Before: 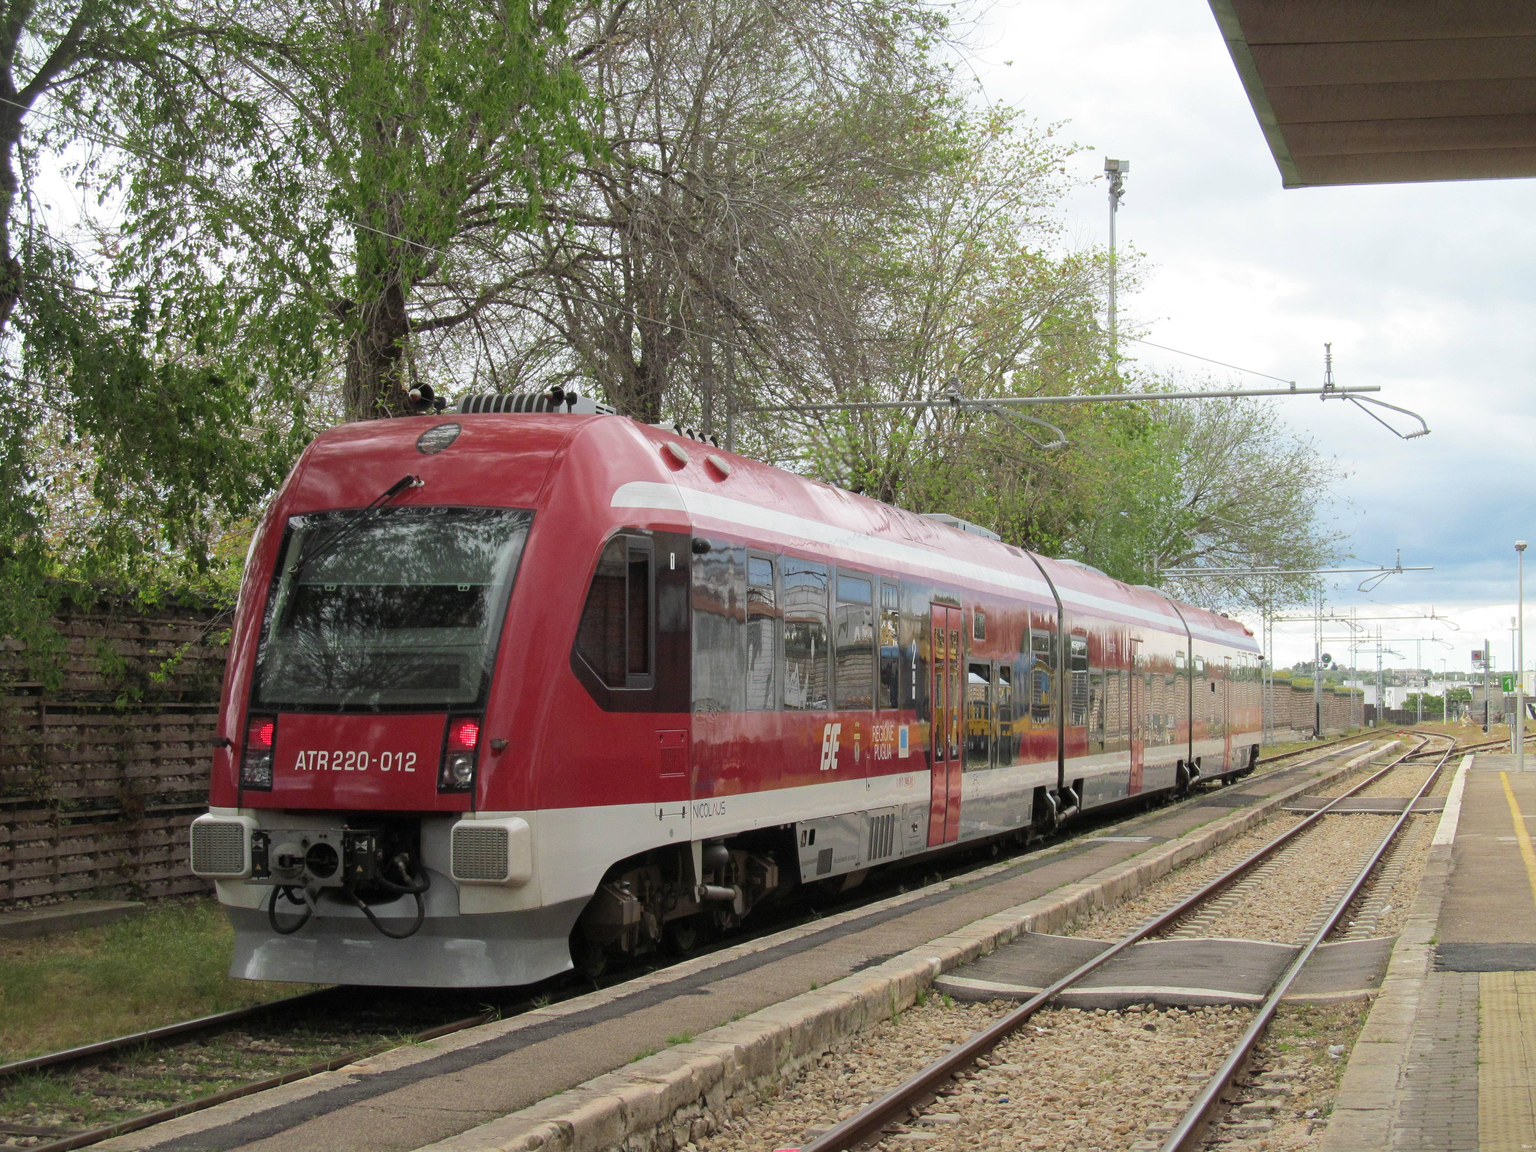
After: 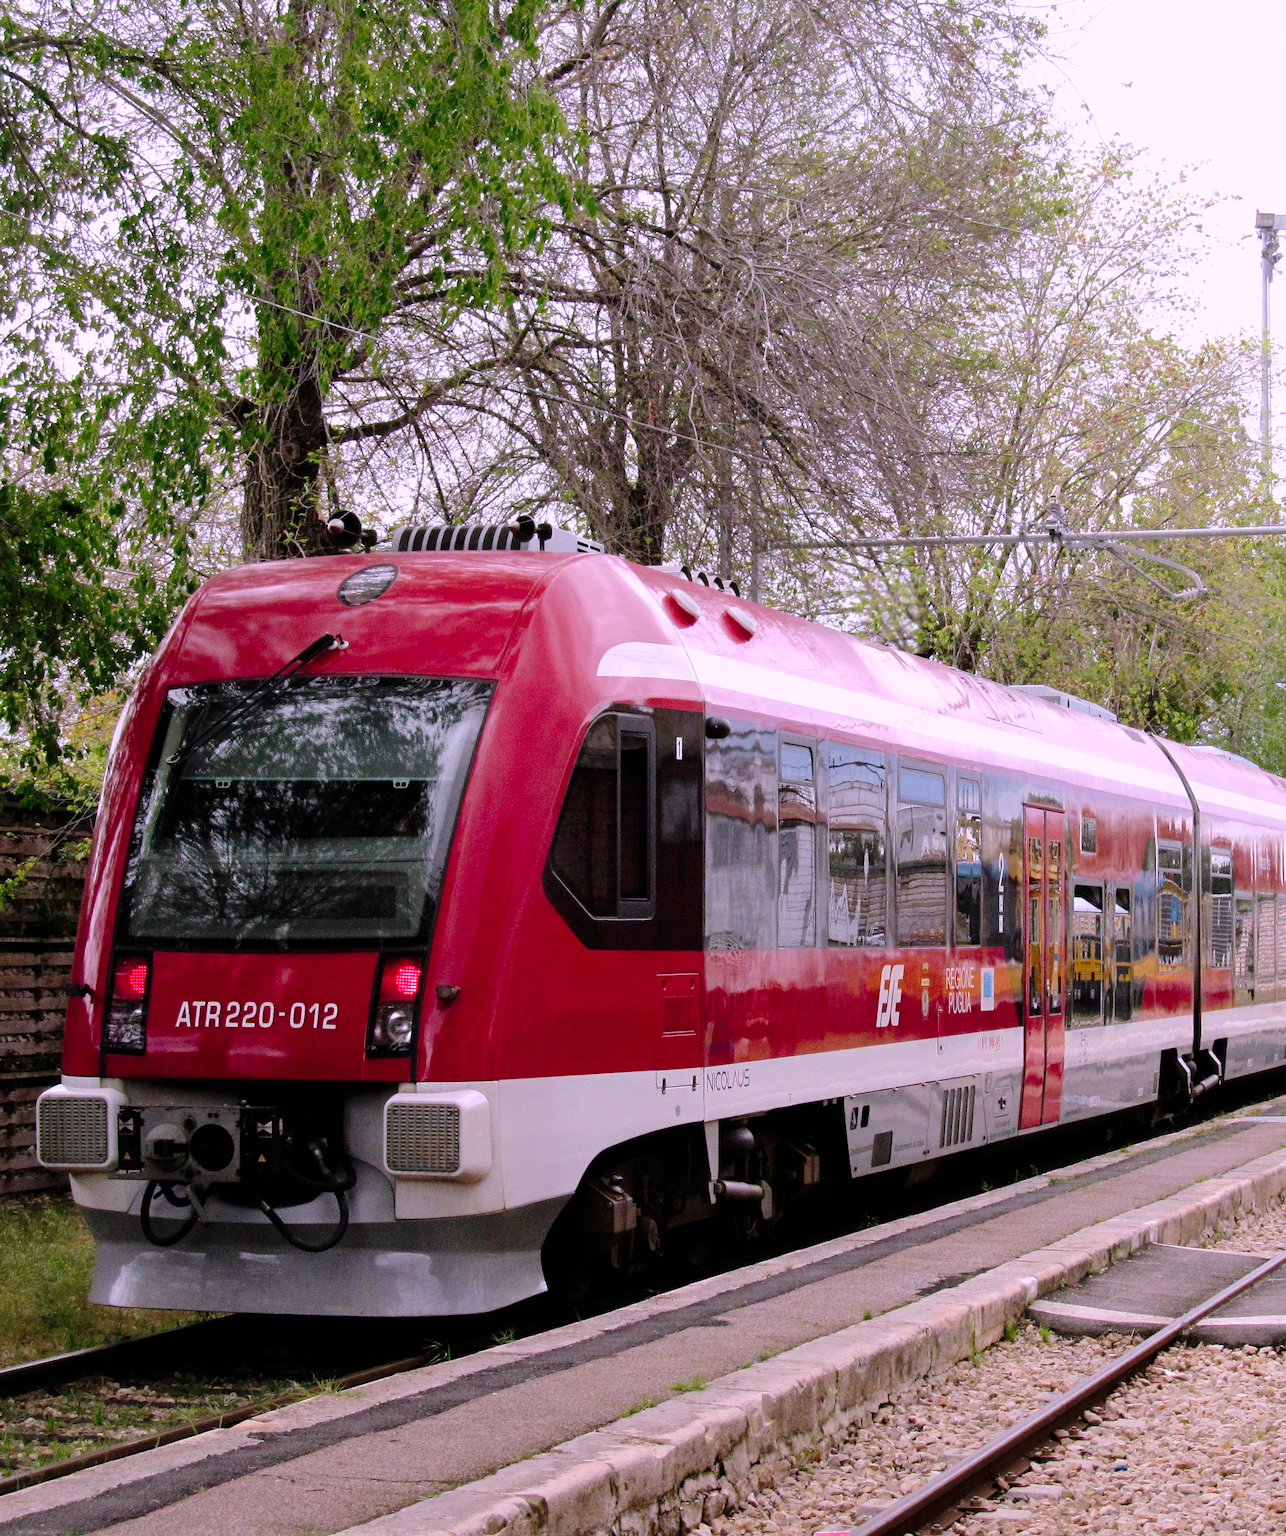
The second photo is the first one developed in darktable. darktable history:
crop: left 10.644%, right 26.528%
base curve: exposure shift 0, preserve colors none
color correction: highlights a* 15.46, highlights b* -20.56
tone curve: curves: ch0 [(0, 0) (0.003, 0) (0.011, 0.001) (0.025, 0.001) (0.044, 0.002) (0.069, 0.007) (0.1, 0.015) (0.136, 0.027) (0.177, 0.066) (0.224, 0.122) (0.277, 0.219) (0.335, 0.327) (0.399, 0.432) (0.468, 0.527) (0.543, 0.615) (0.623, 0.695) (0.709, 0.777) (0.801, 0.874) (0.898, 0.973) (1, 1)], preserve colors none
